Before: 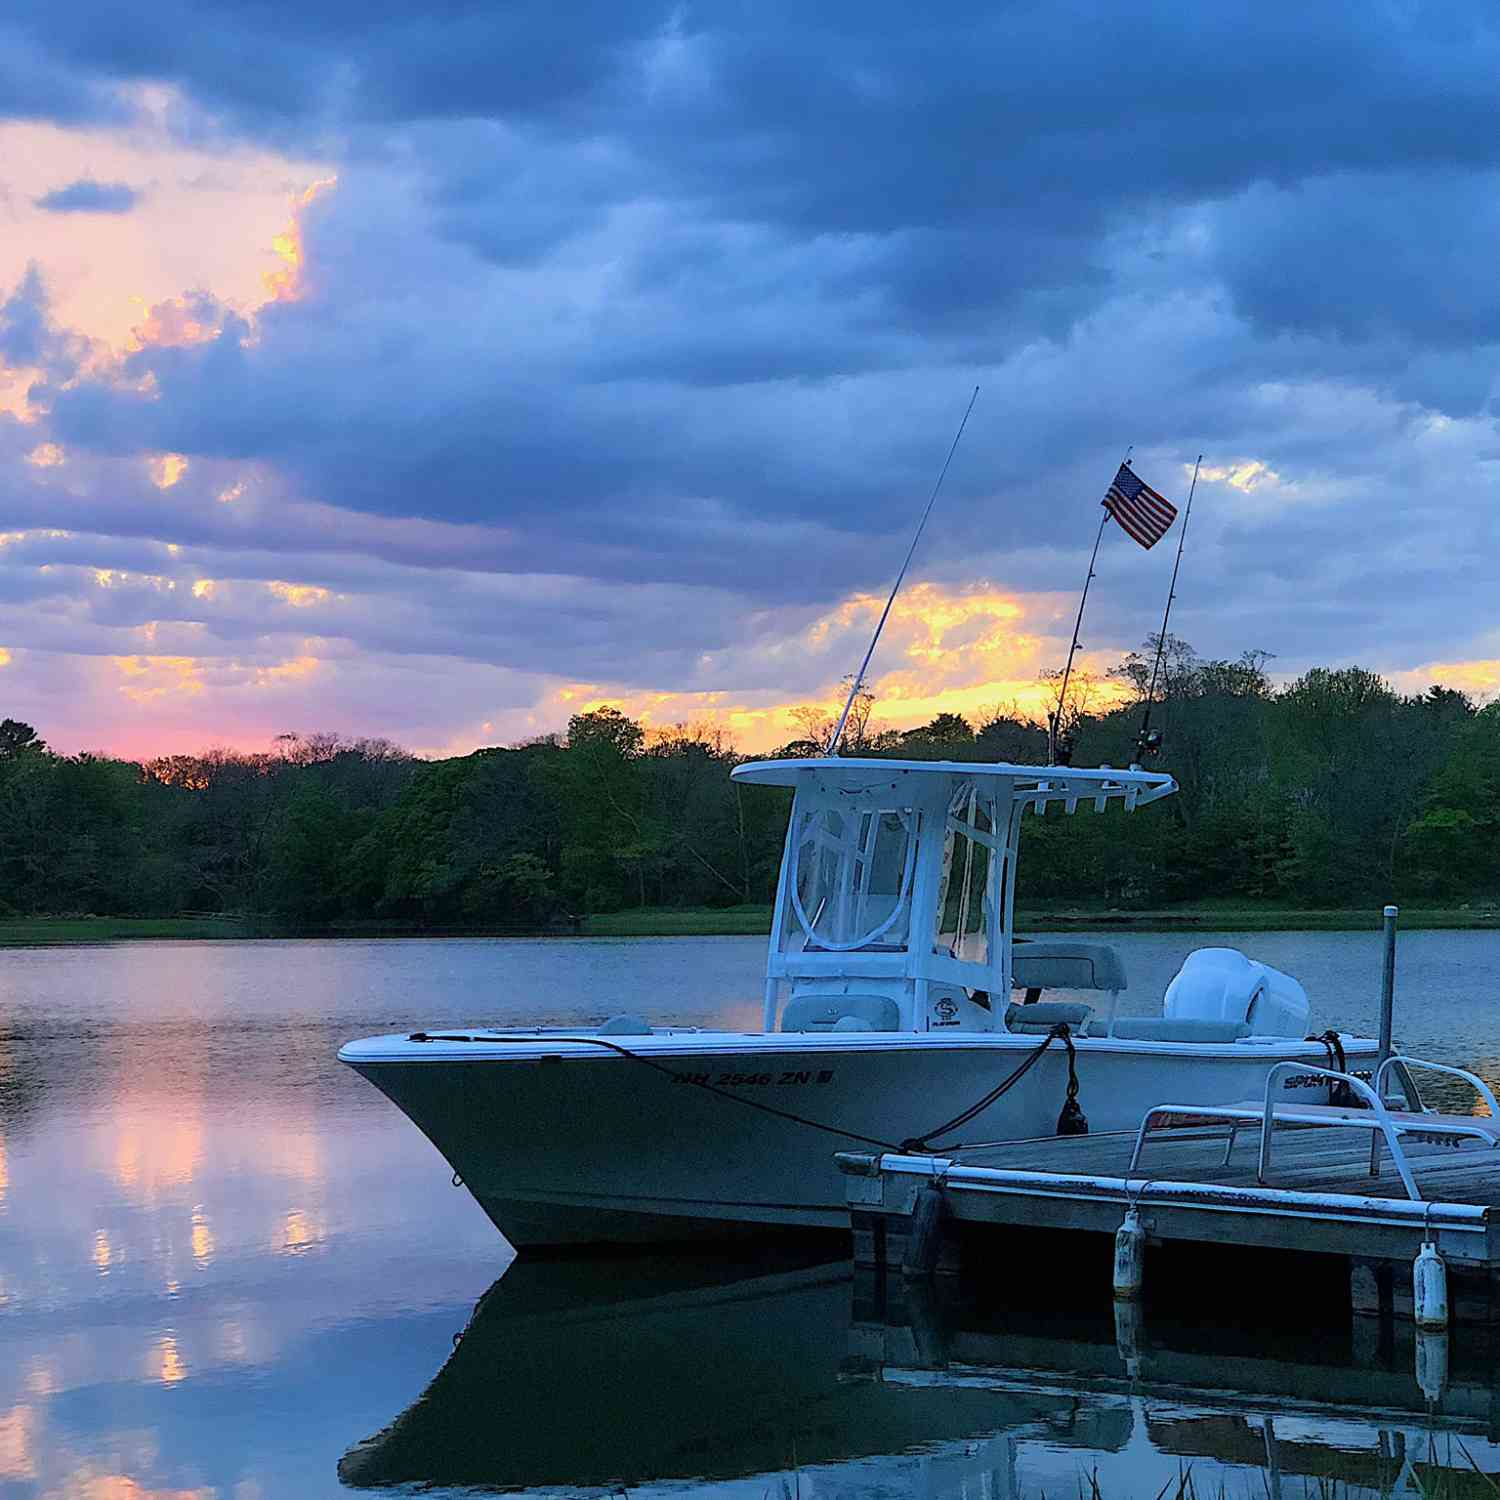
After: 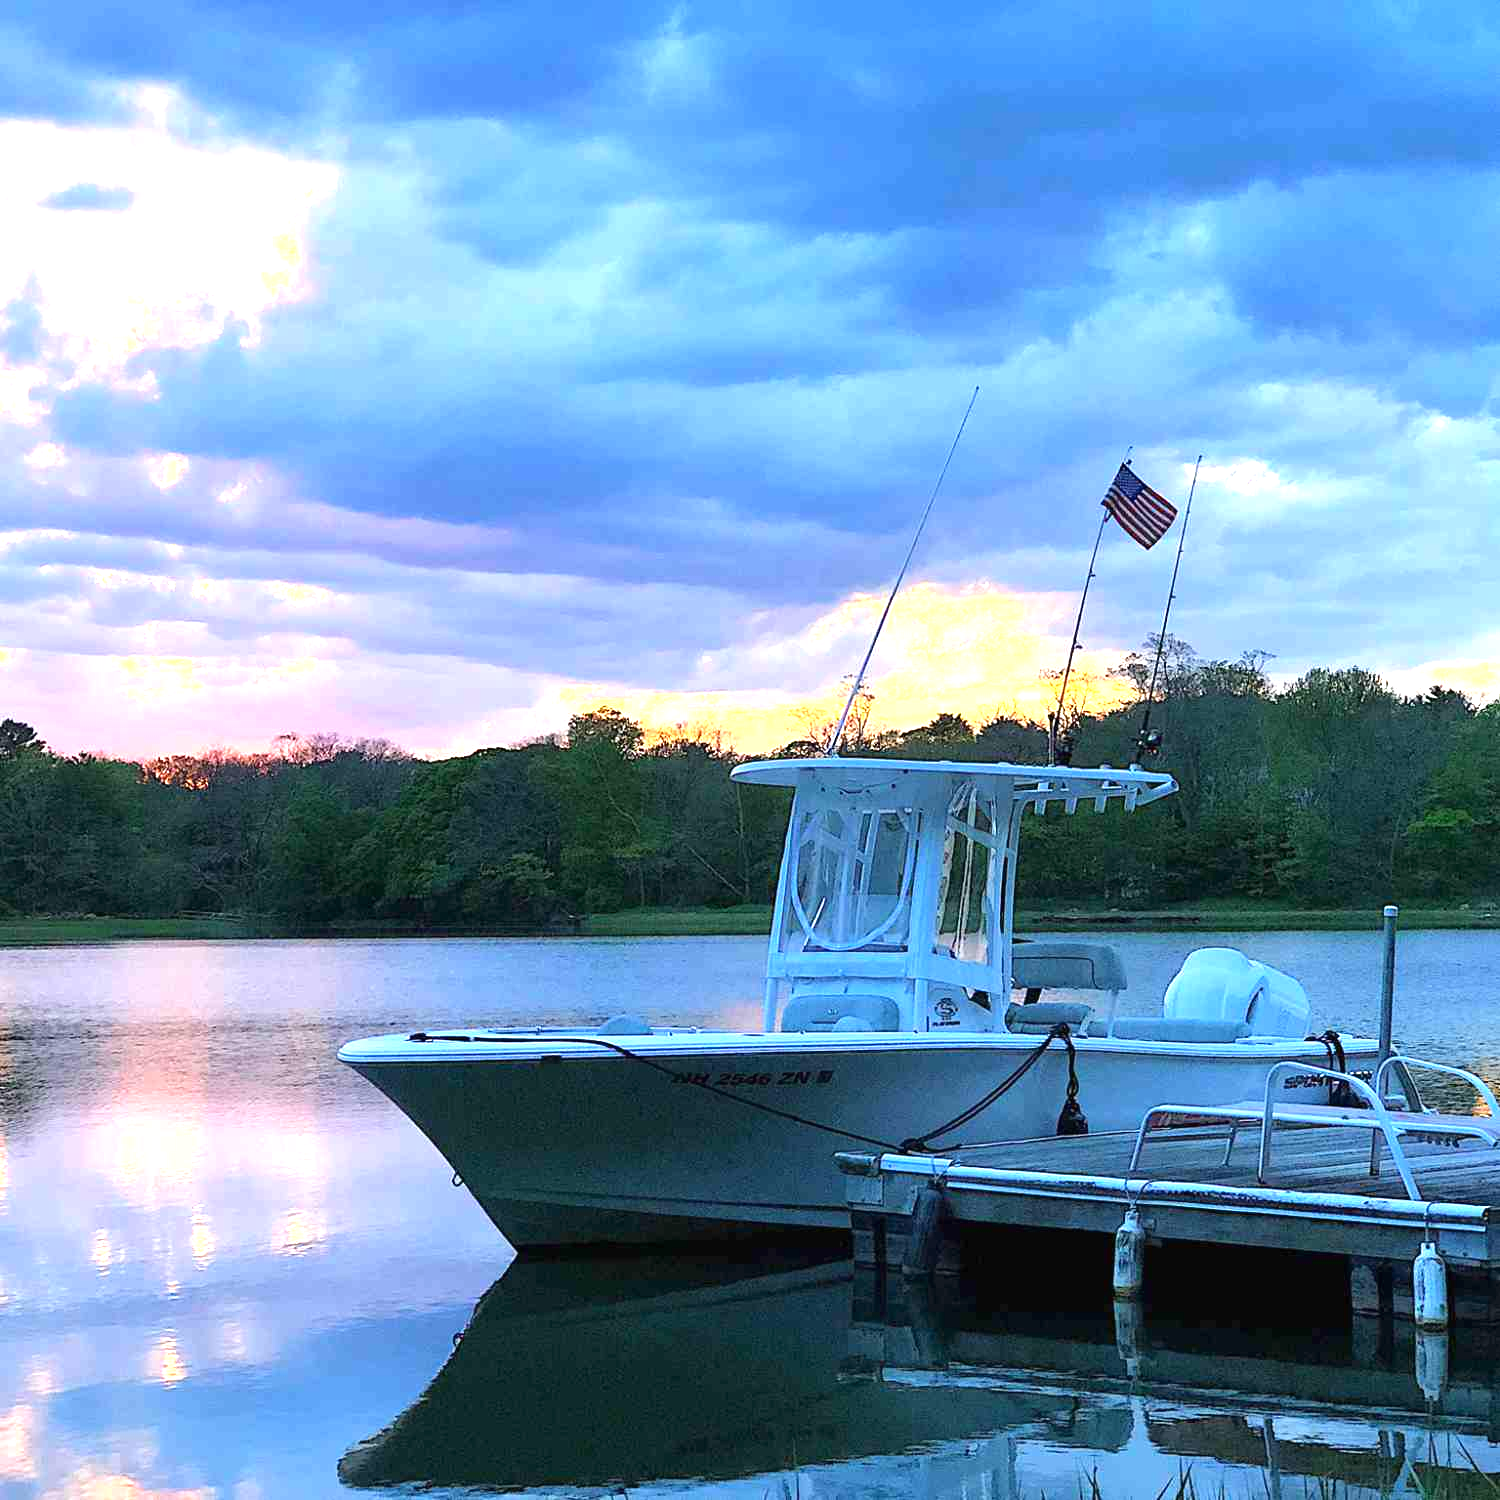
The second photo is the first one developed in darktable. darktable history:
exposure: black level correction 0, exposure 1.105 EV, compensate highlight preservation false
